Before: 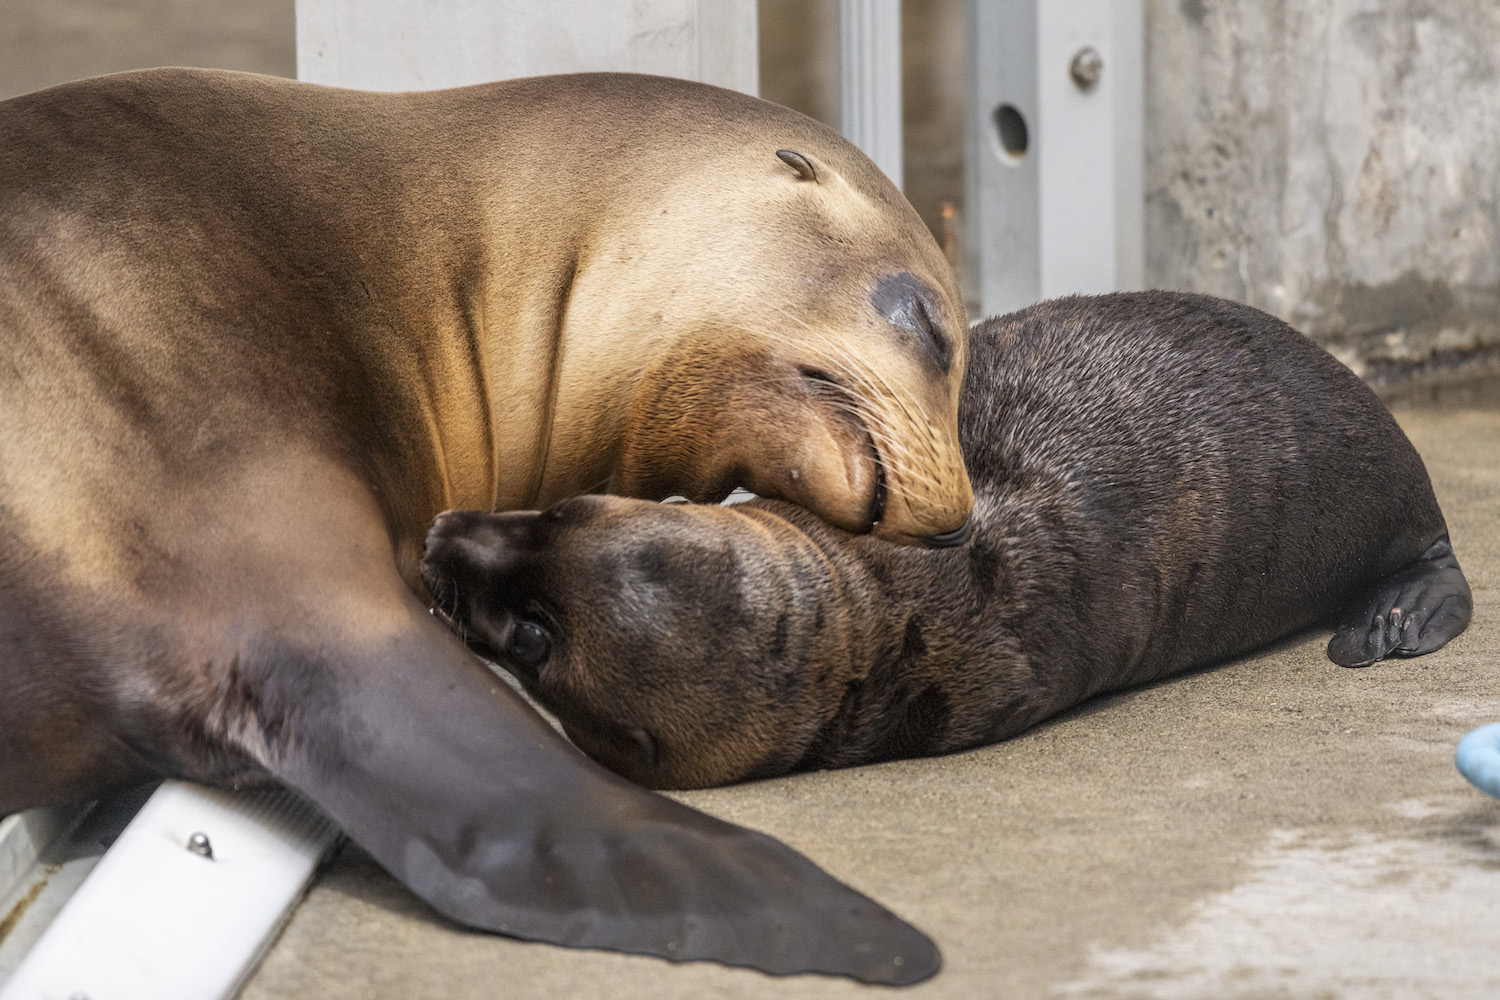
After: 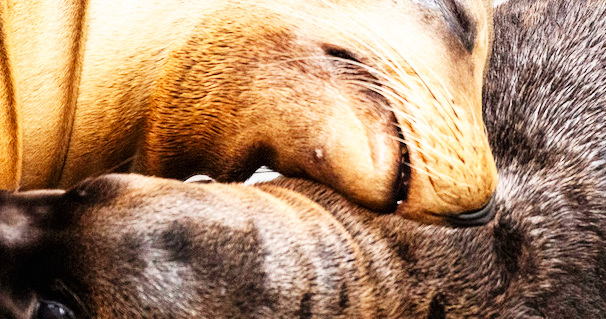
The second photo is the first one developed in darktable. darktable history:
base curve: curves: ch0 [(0, 0) (0.007, 0.004) (0.027, 0.03) (0.046, 0.07) (0.207, 0.54) (0.442, 0.872) (0.673, 0.972) (1, 1)], preserve colors none
crop: left 31.751%, top 32.172%, right 27.8%, bottom 35.83%
